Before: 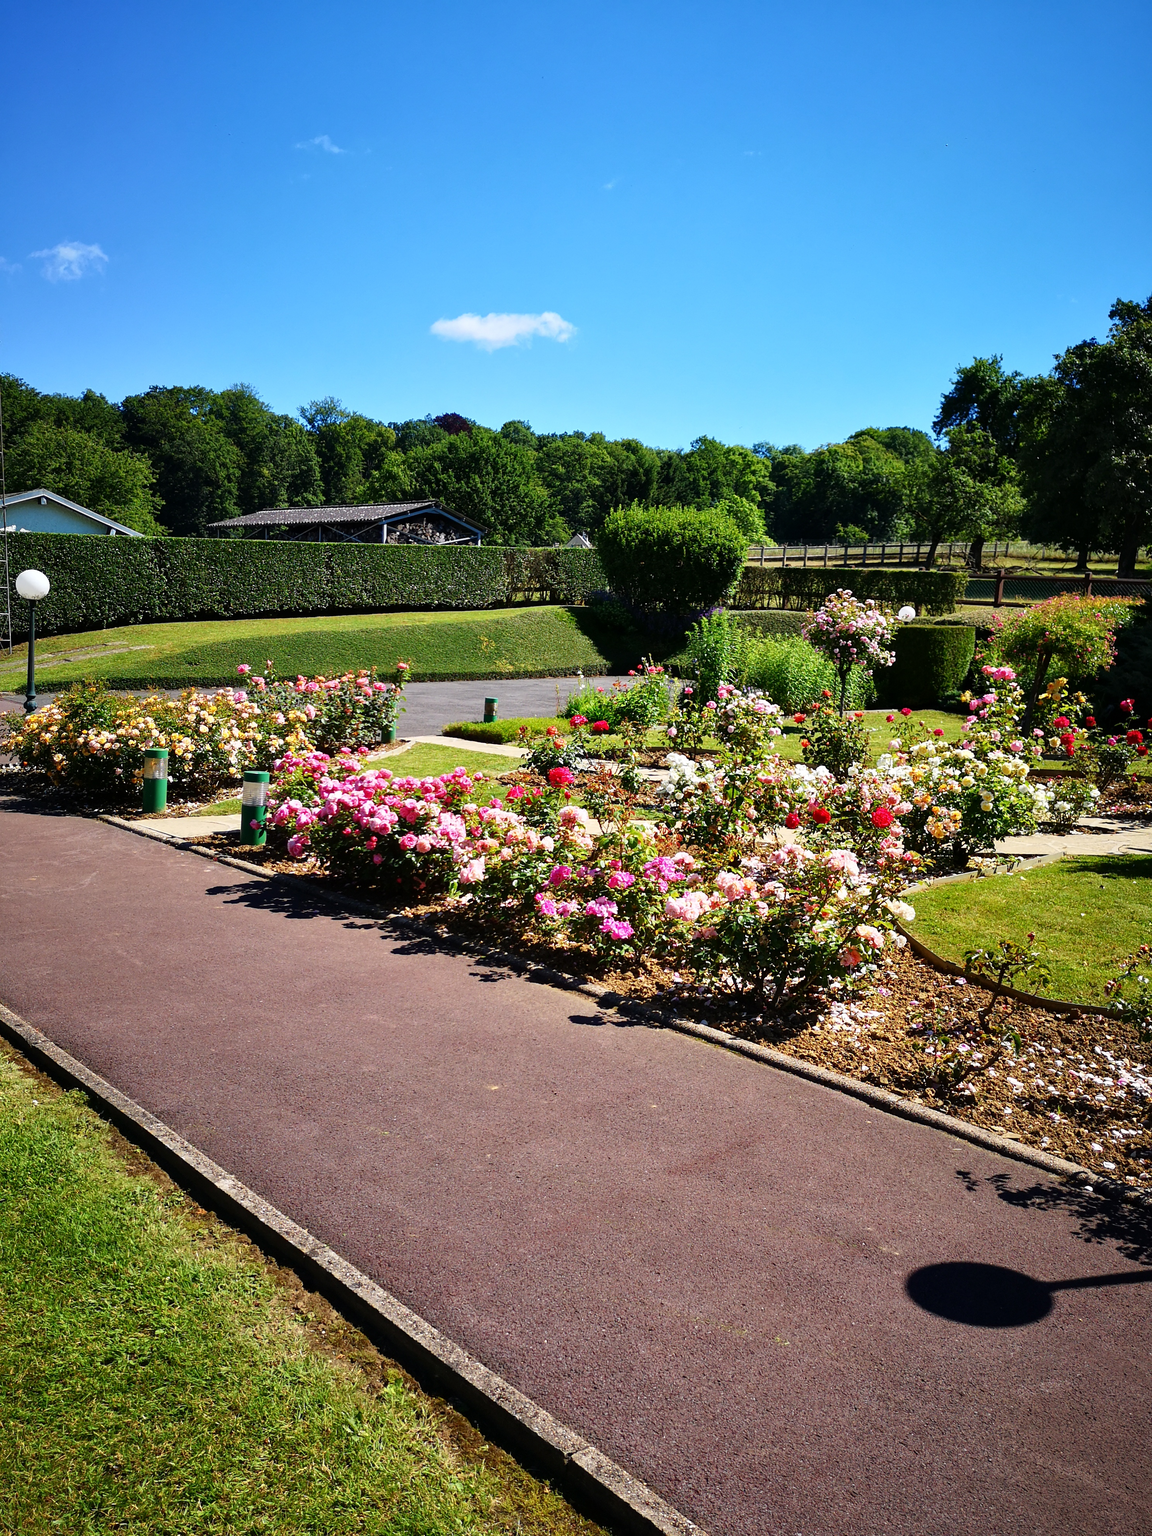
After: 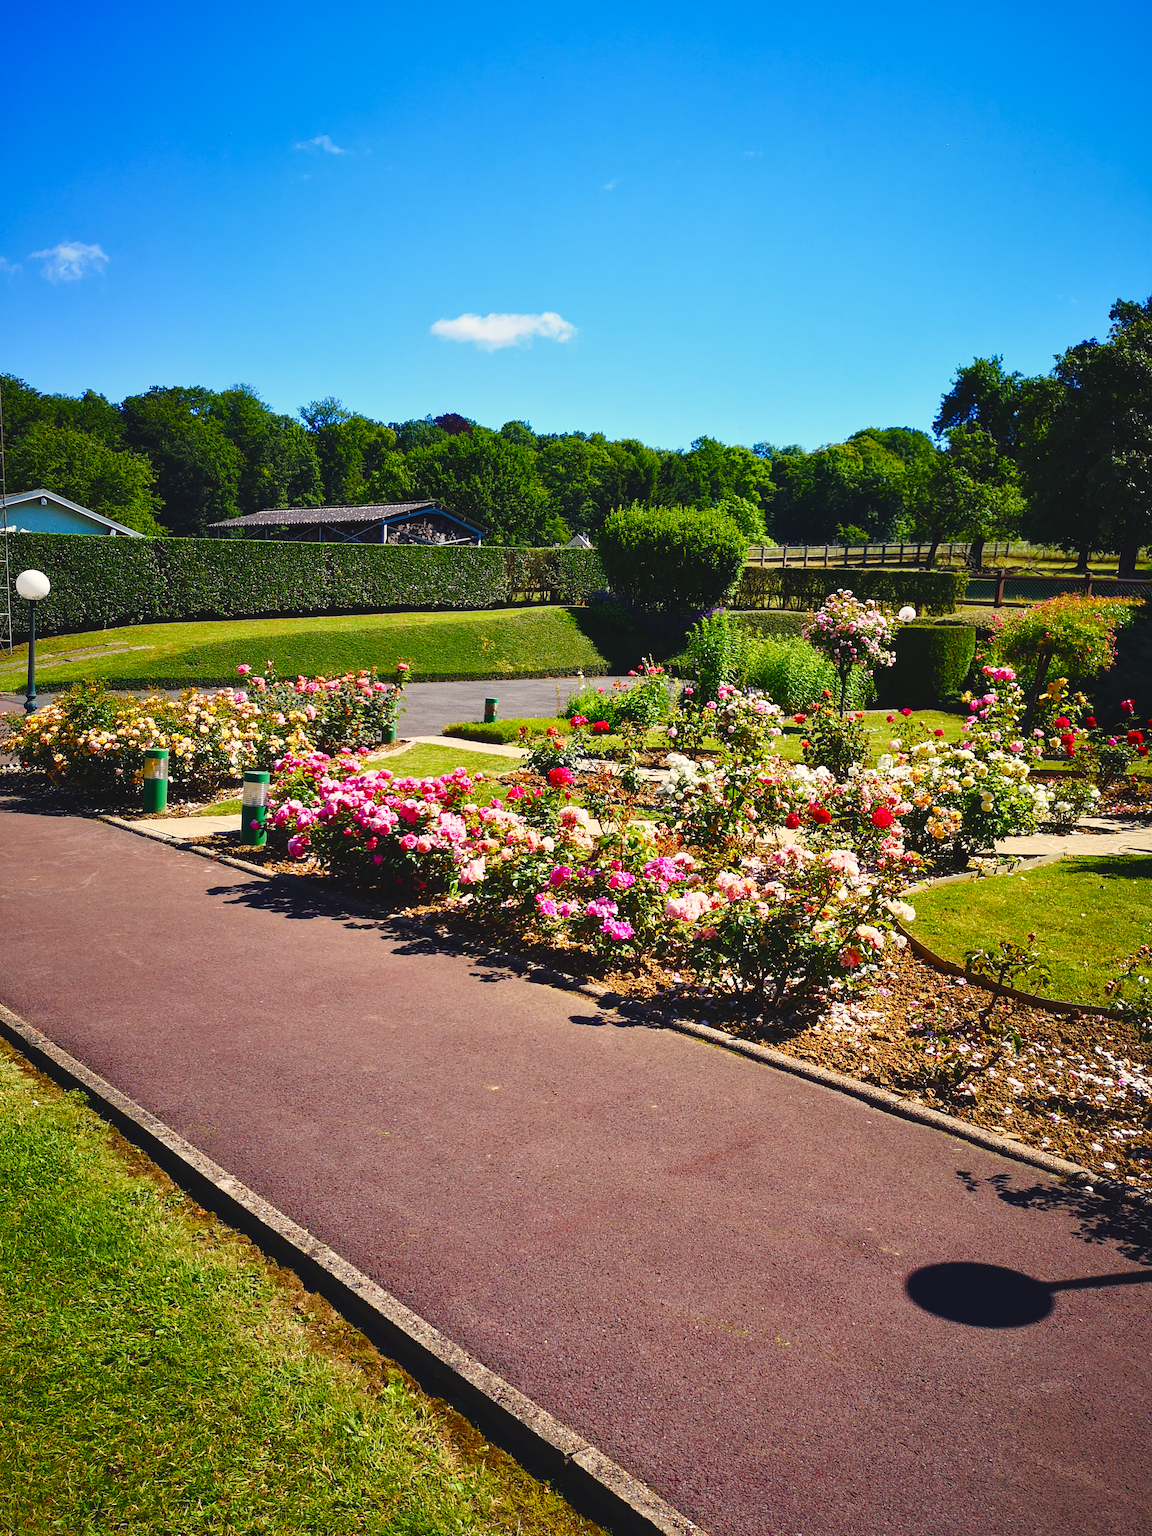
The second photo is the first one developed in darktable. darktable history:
color balance rgb: shadows lift › chroma 3%, shadows lift › hue 280.8°, power › hue 330°, highlights gain › chroma 3%, highlights gain › hue 75.6°, global offset › luminance 0.7%, perceptual saturation grading › global saturation 20%, perceptual saturation grading › highlights -25%, perceptual saturation grading › shadows 50%, global vibrance 20.33%
